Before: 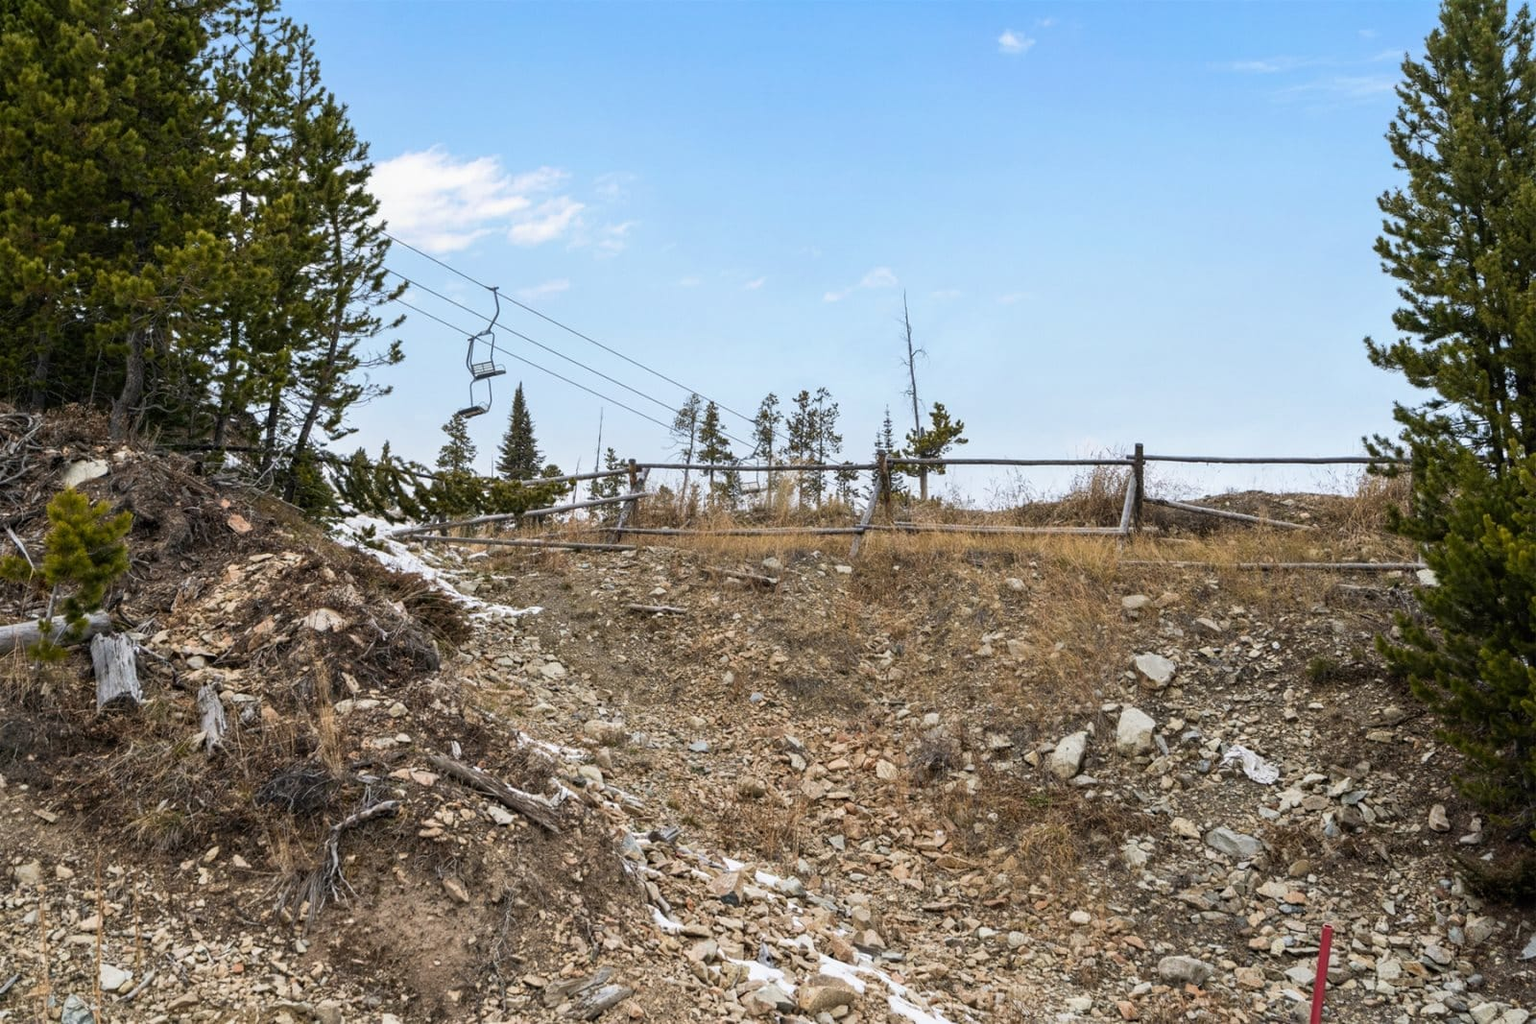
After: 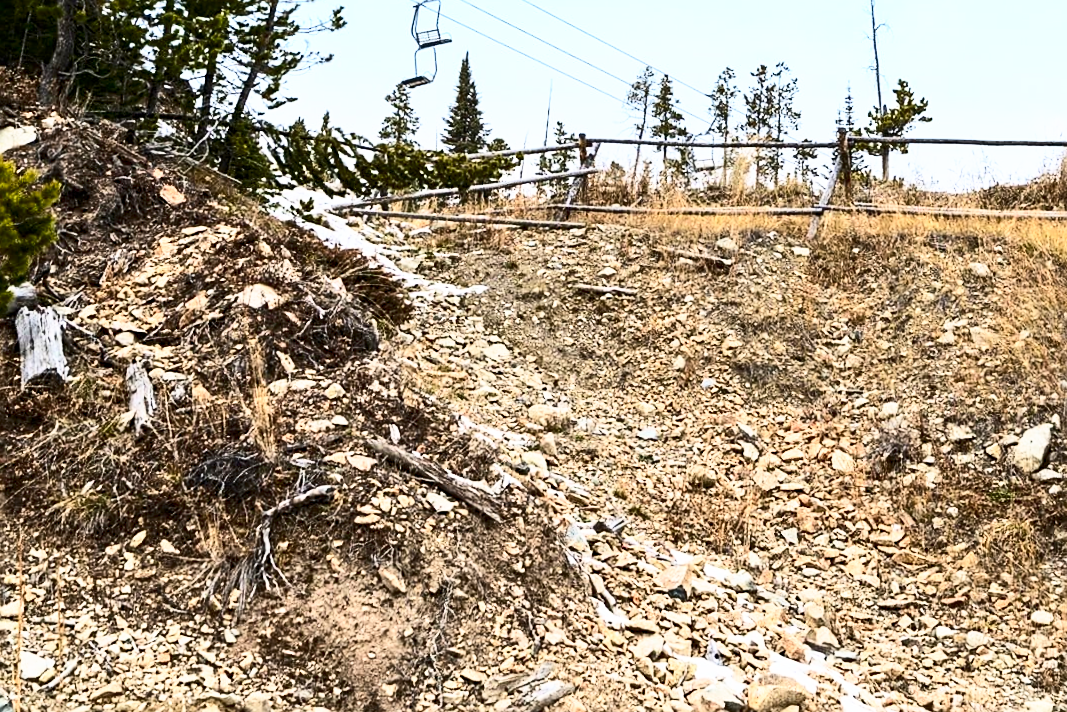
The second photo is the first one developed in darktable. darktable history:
contrast brightness saturation: contrast 0.4, brightness 0.05, saturation 0.25
crop and rotate: angle -0.82°, left 3.85%, top 31.828%, right 27.992%
sharpen: on, module defaults
base curve: curves: ch0 [(0, 0) (0.579, 0.807) (1, 1)], preserve colors none
